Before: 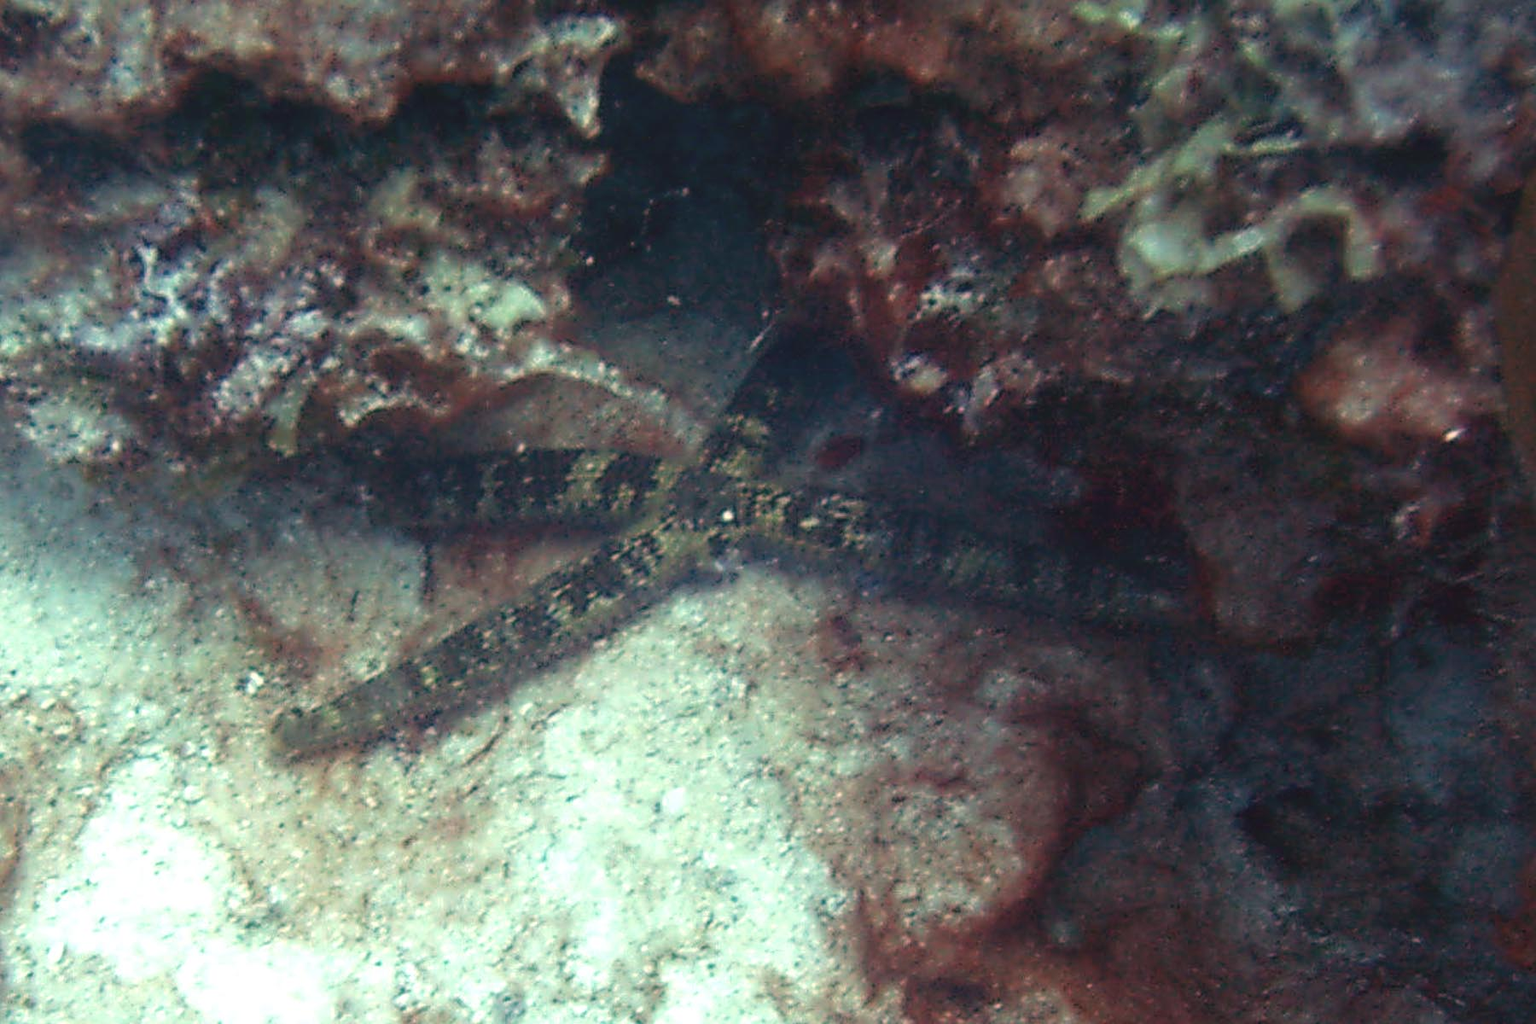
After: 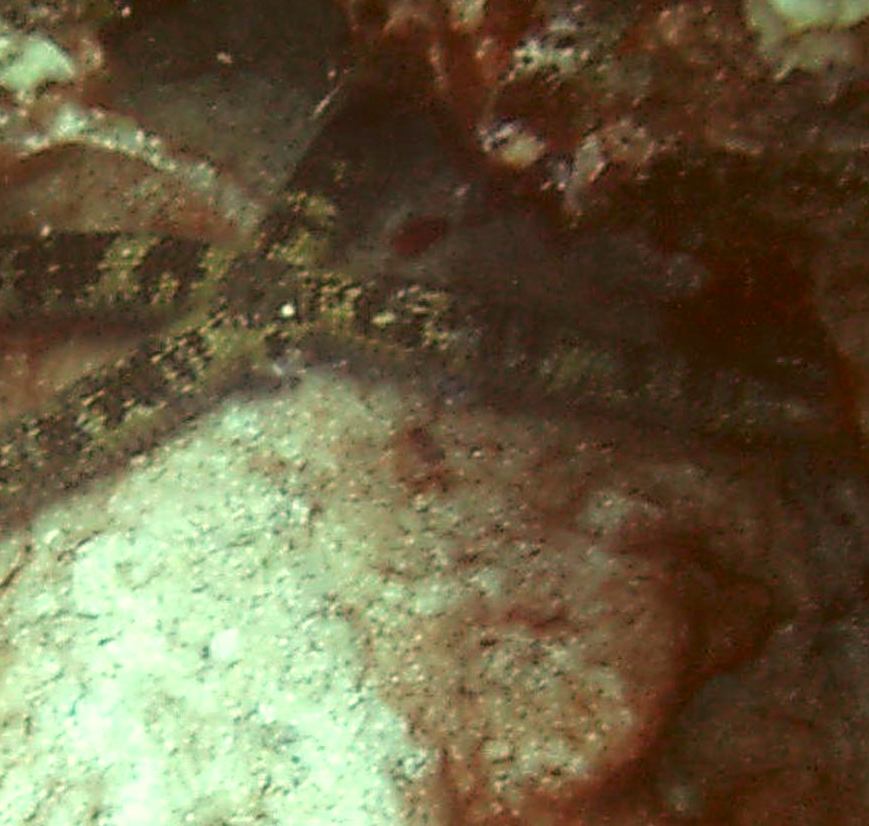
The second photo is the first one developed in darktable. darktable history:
color correction: highlights a* -5.36, highlights b* 9.8, shadows a* 9.4, shadows b* 25.01
crop: left 31.4%, top 24.543%, right 20.285%, bottom 6.61%
